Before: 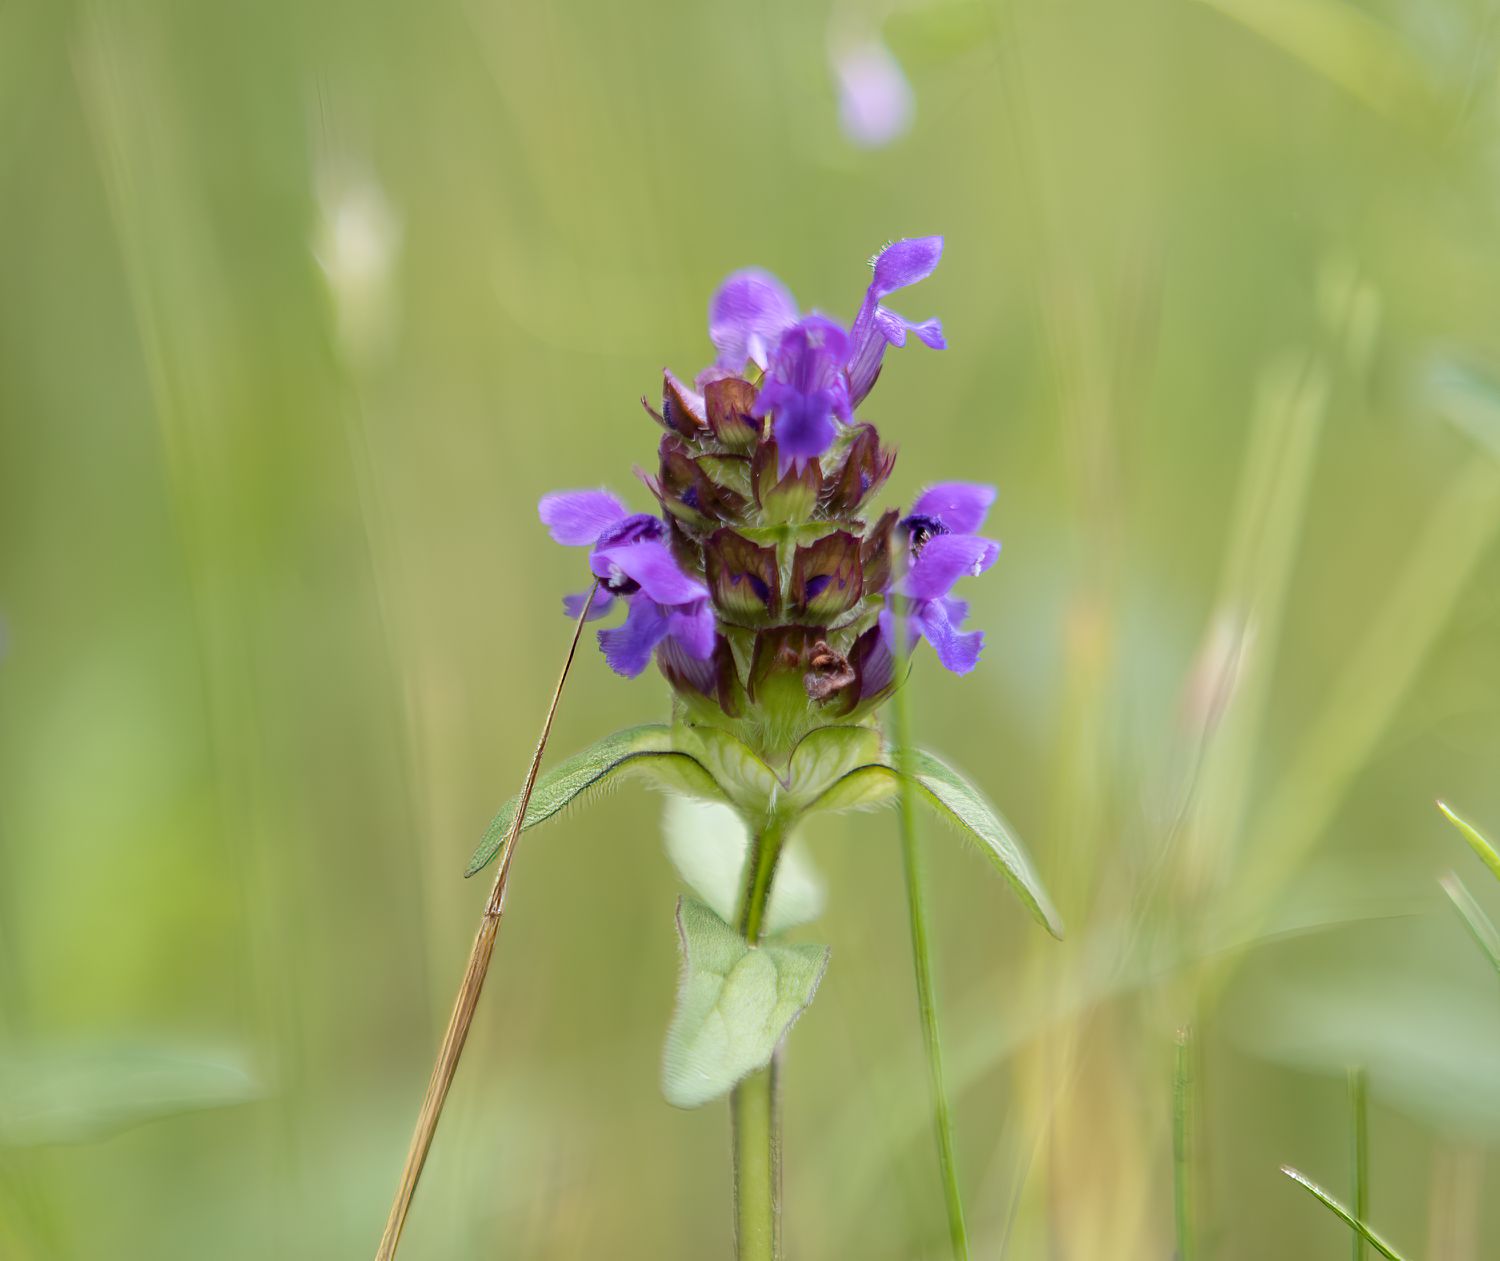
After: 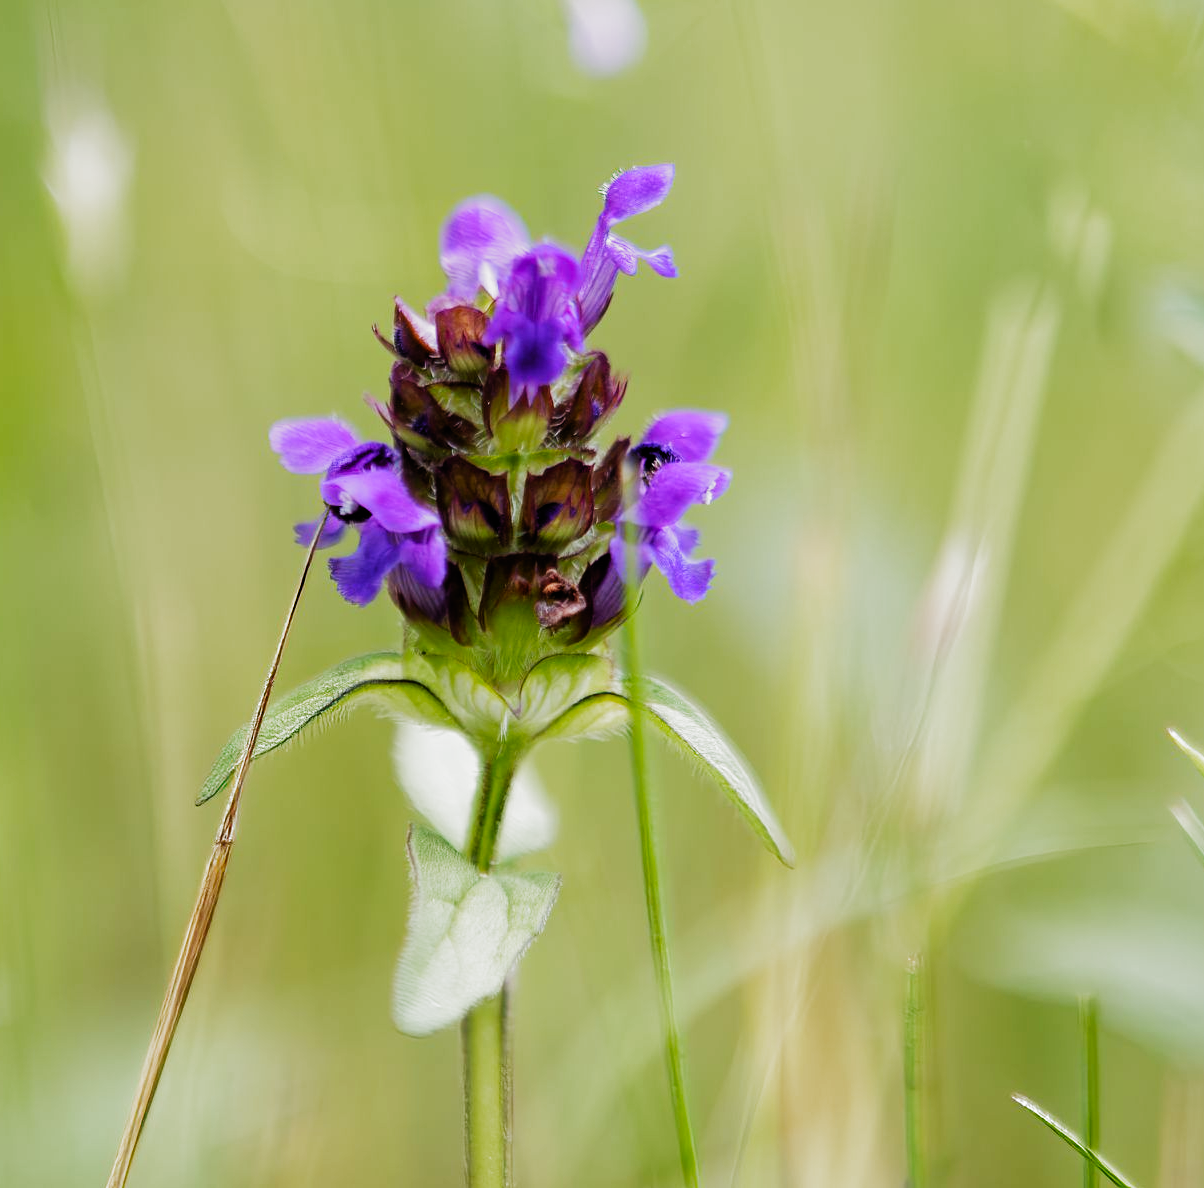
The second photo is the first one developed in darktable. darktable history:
filmic rgb: black relative exposure -6.43 EV, white relative exposure 2.43 EV, threshold 3 EV, hardness 5.27, latitude 0.1%, contrast 1.425, highlights saturation mix 2%, preserve chrominance no, color science v5 (2021), contrast in shadows safe, contrast in highlights safe, enable highlight reconstruction true
crop and rotate: left 17.959%, top 5.771%, right 1.742%
